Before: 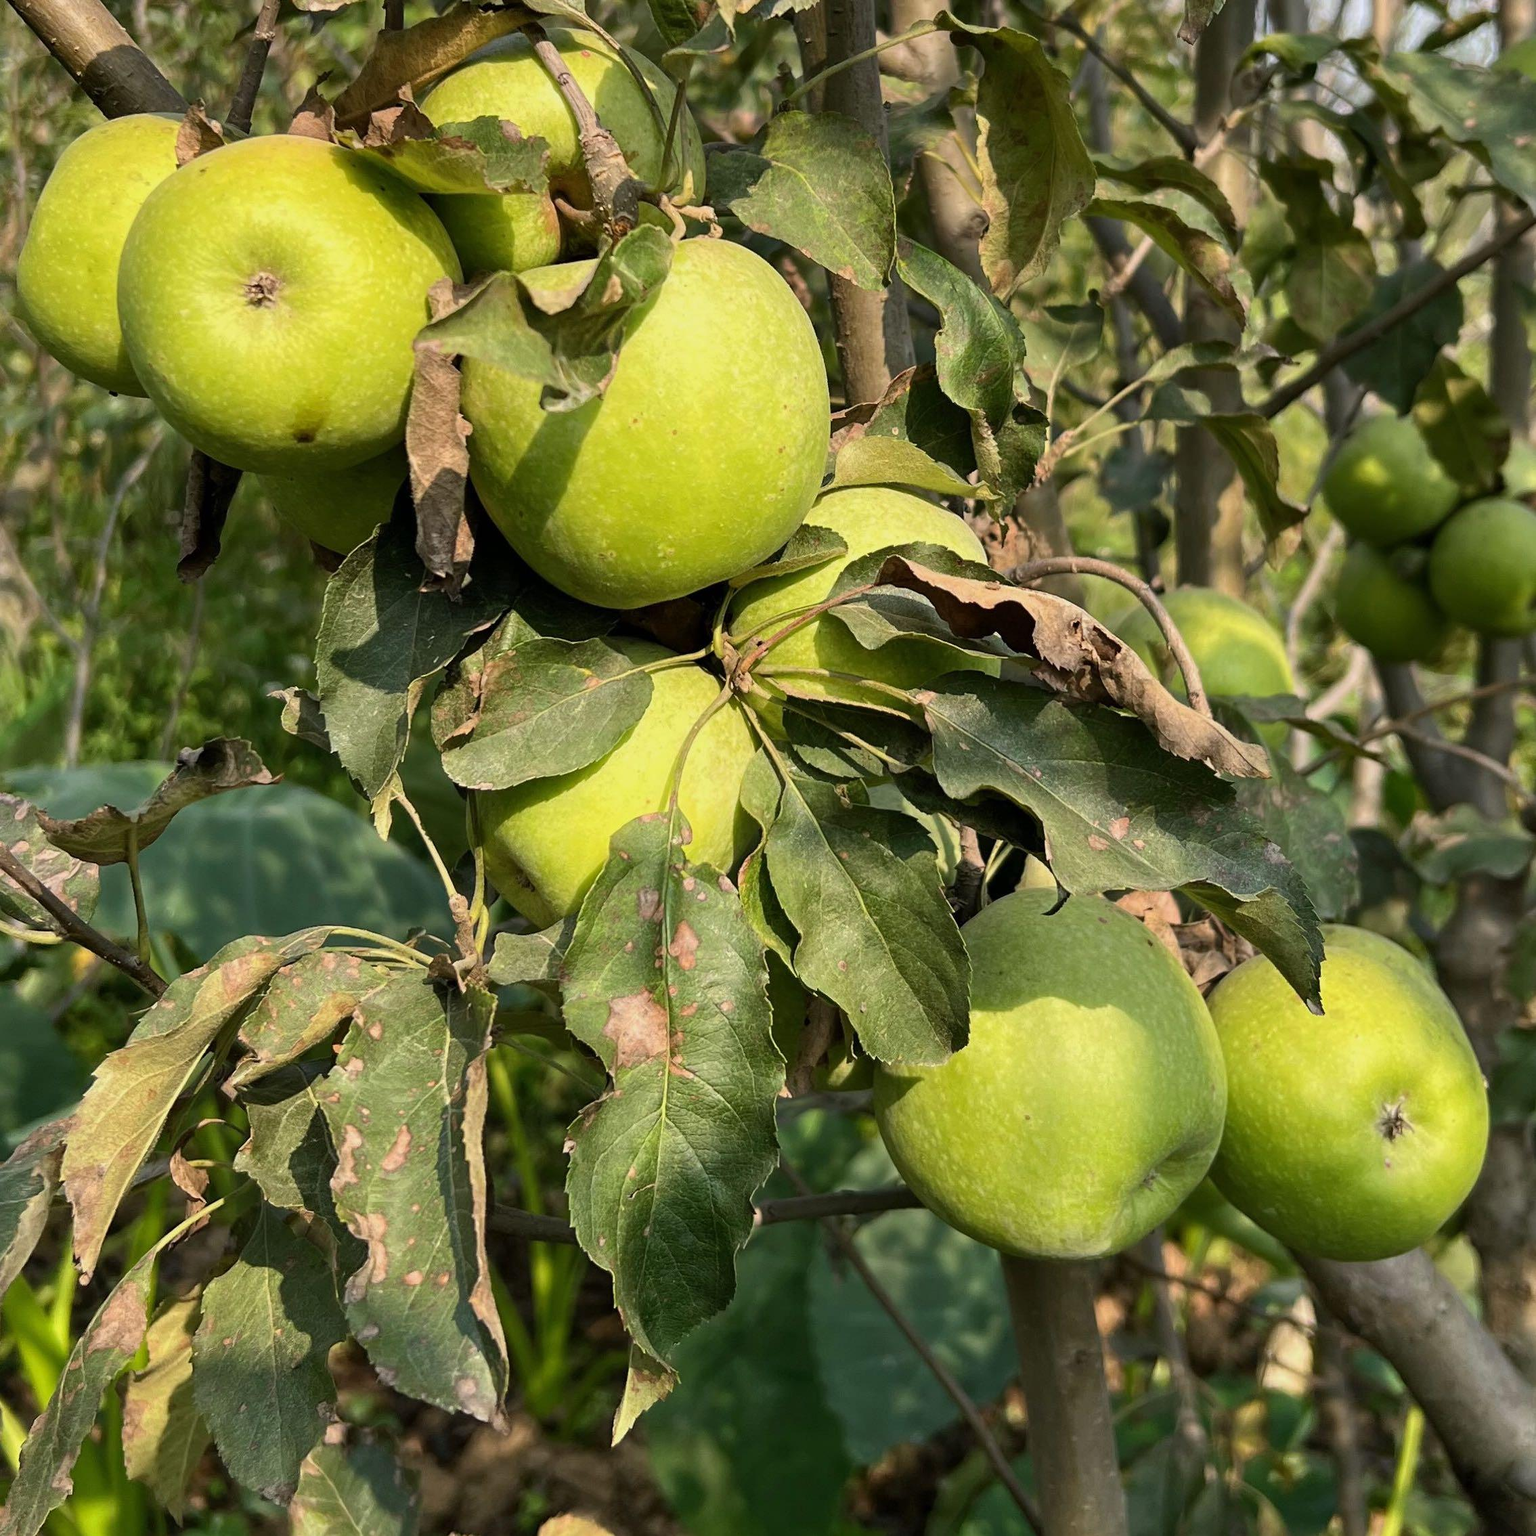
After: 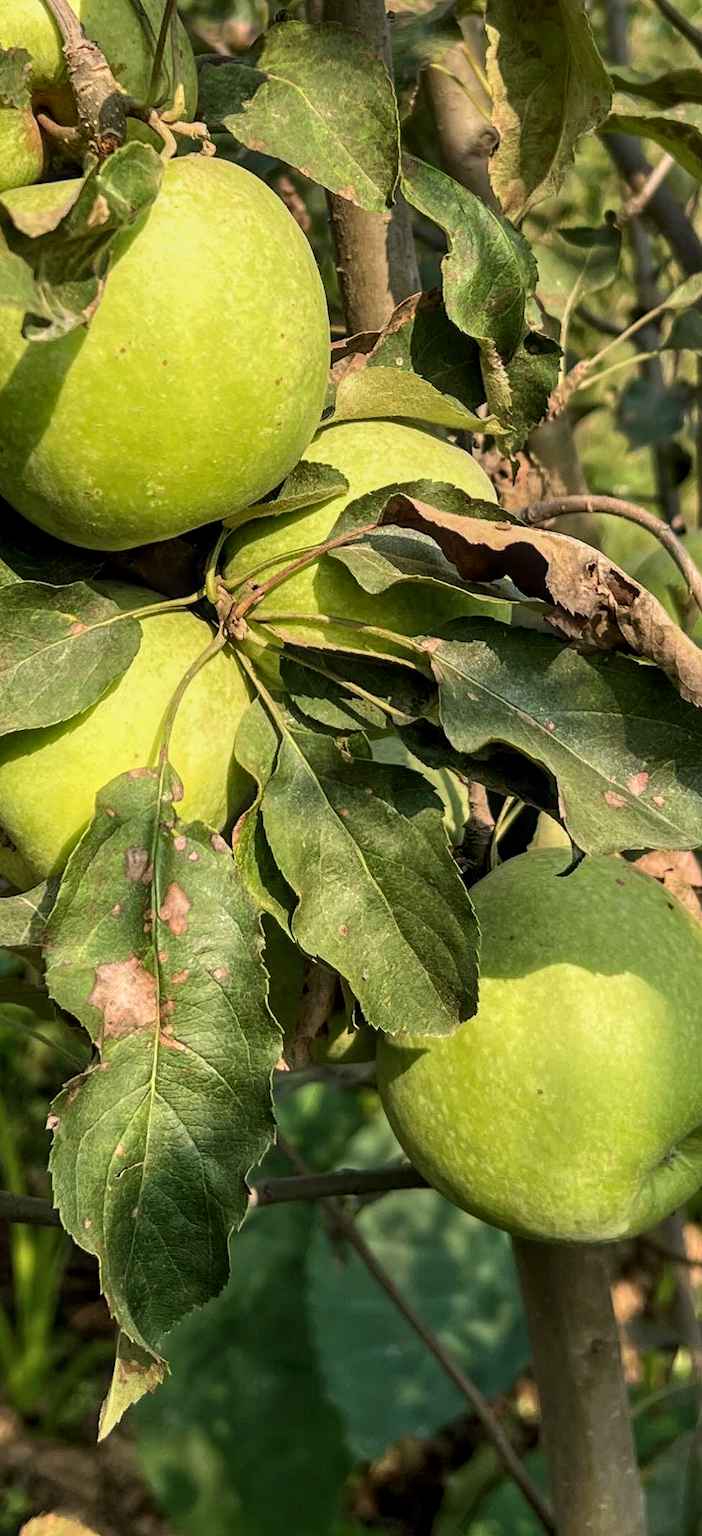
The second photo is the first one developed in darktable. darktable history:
velvia: on, module defaults
exposure: compensate highlight preservation false
crop: left 33.866%, top 5.993%, right 23.034%
local contrast: detail 130%
